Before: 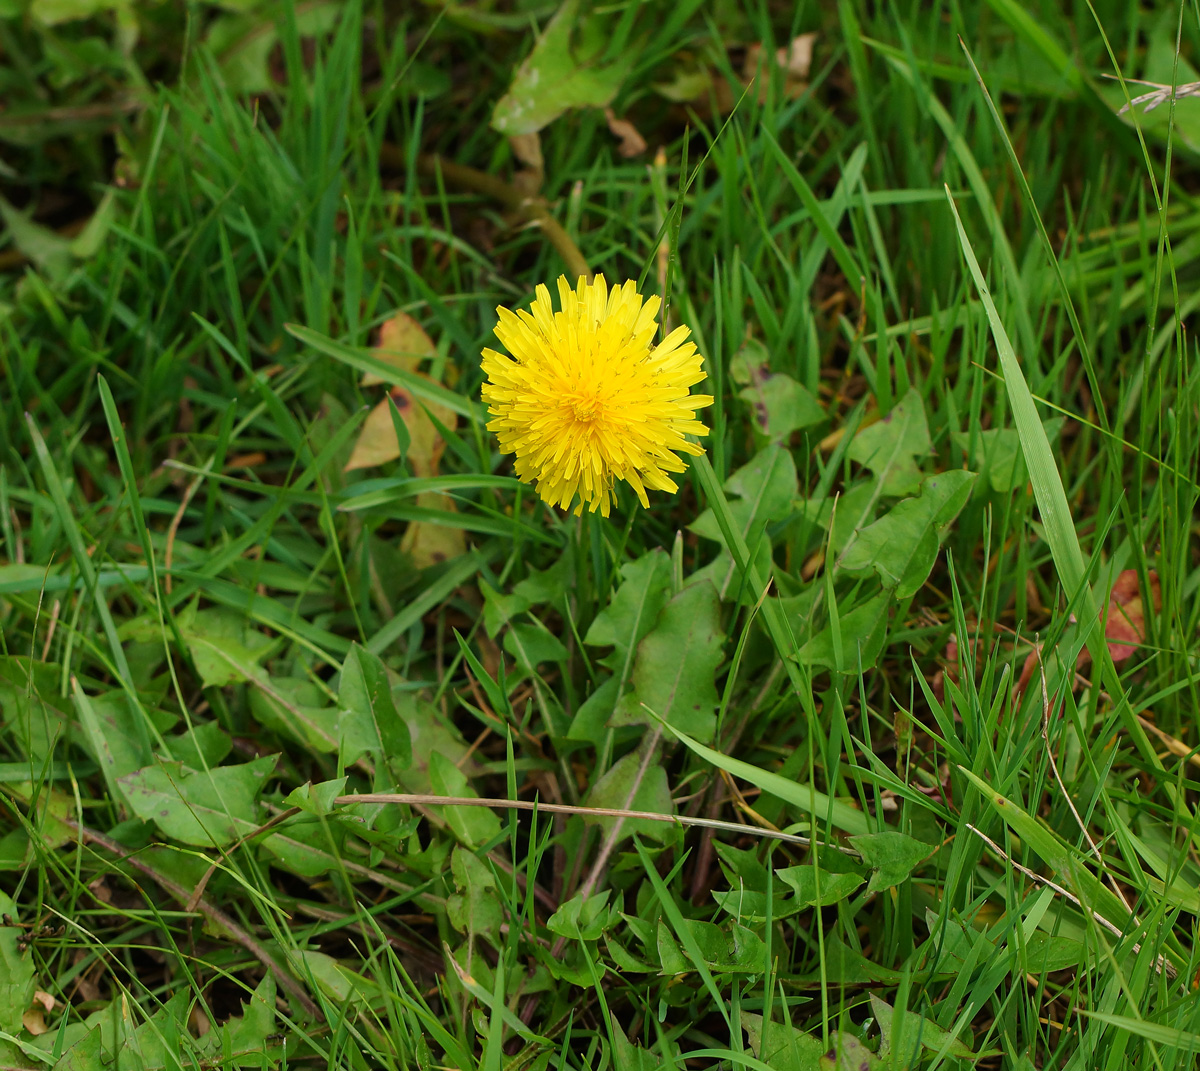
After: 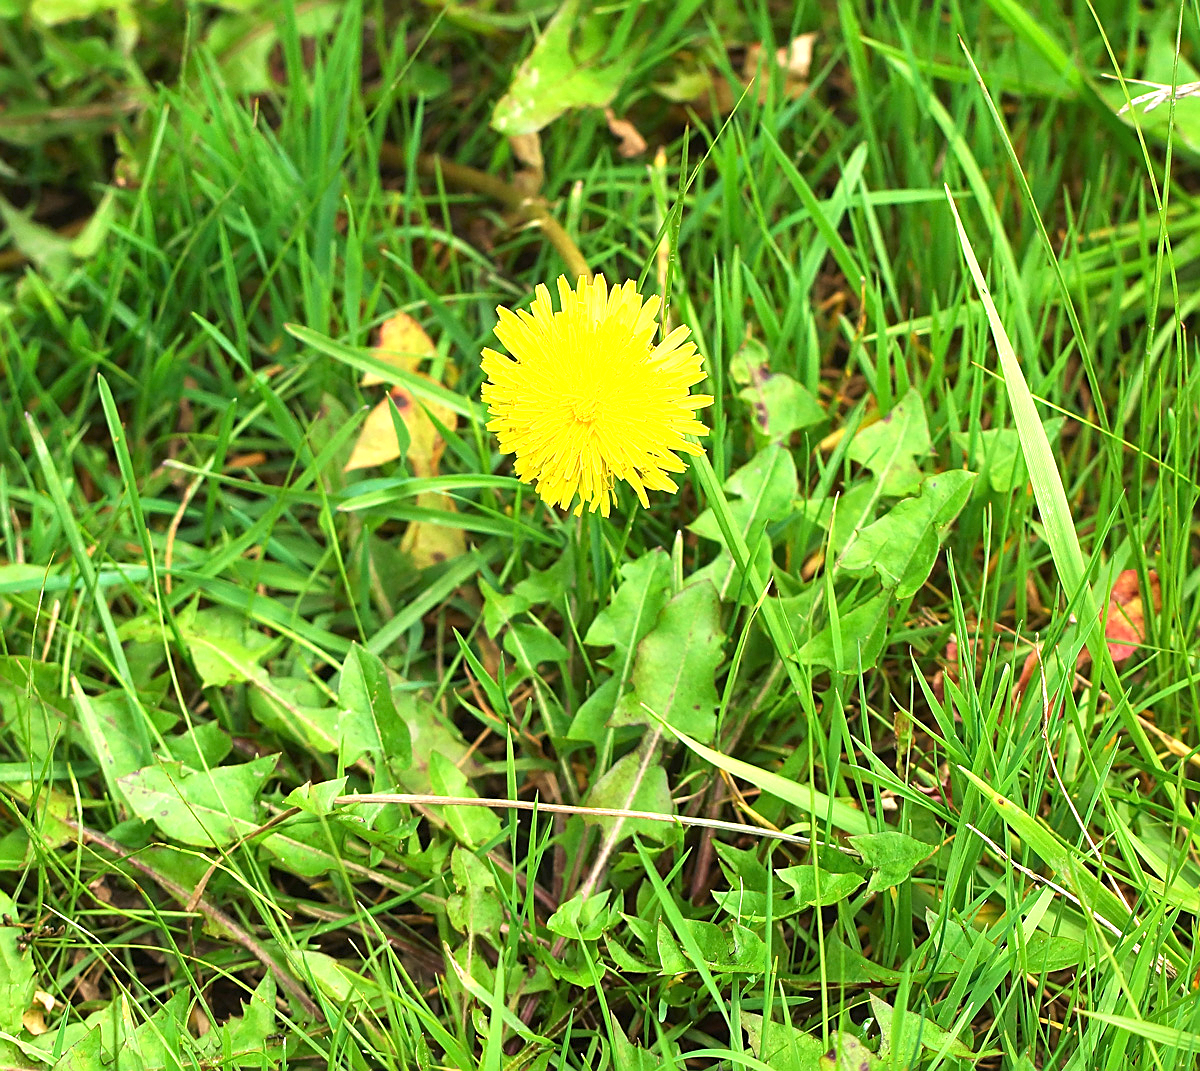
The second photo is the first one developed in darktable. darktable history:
sharpen: on, module defaults
exposure: black level correction 0, exposure 1.696 EV, compensate highlight preservation false
